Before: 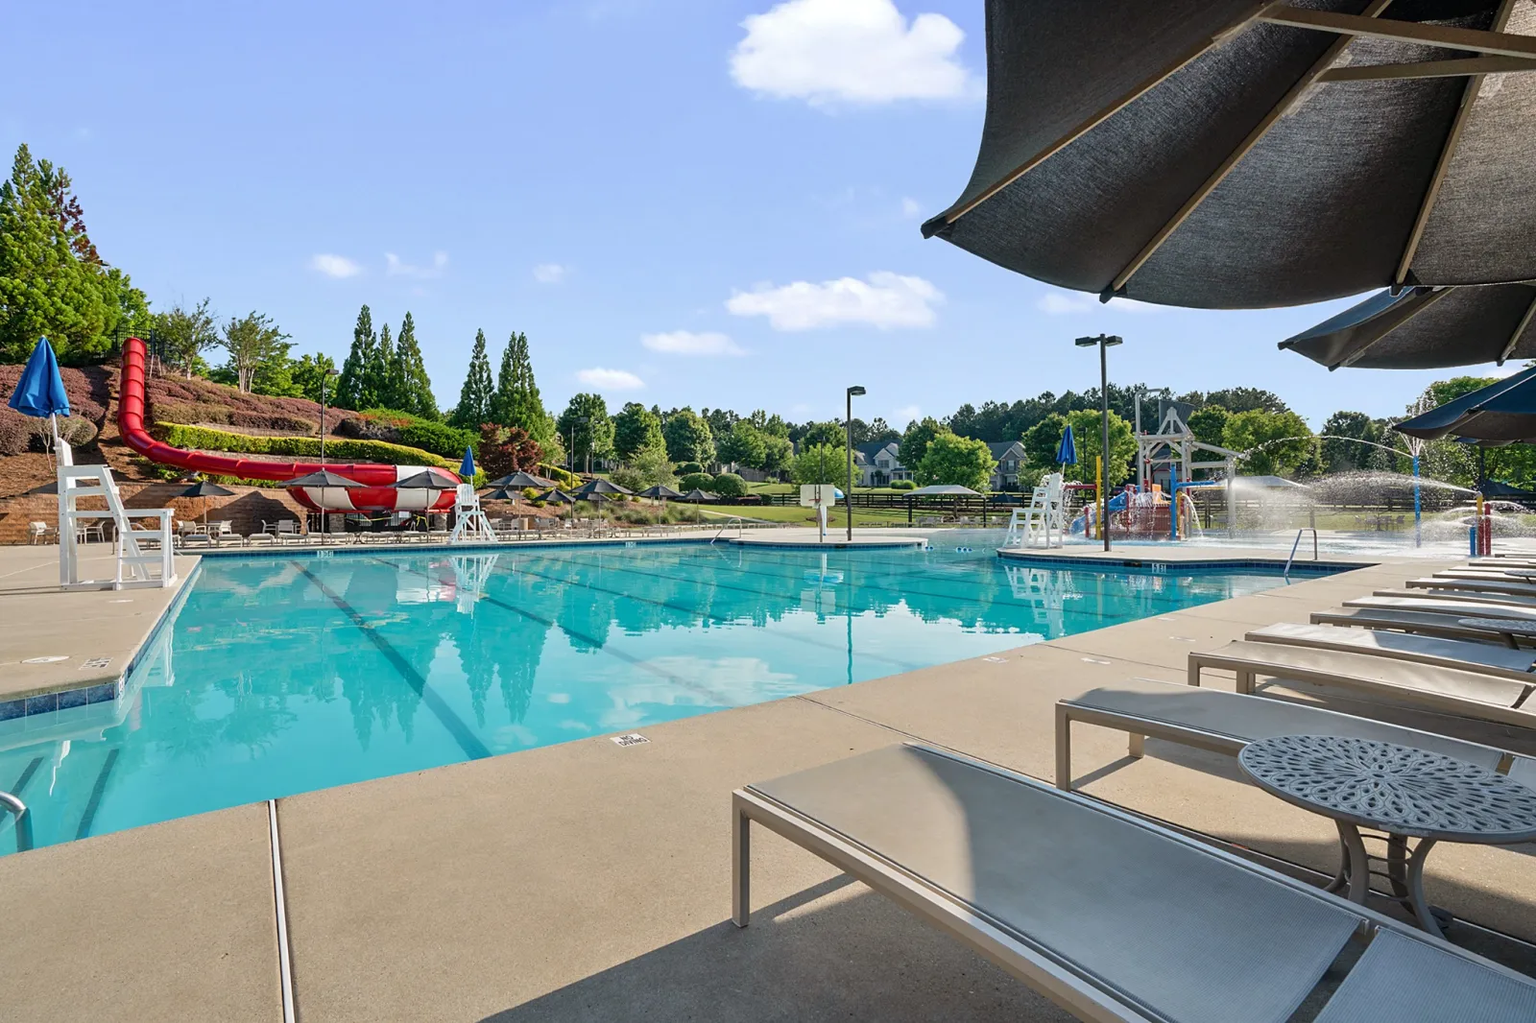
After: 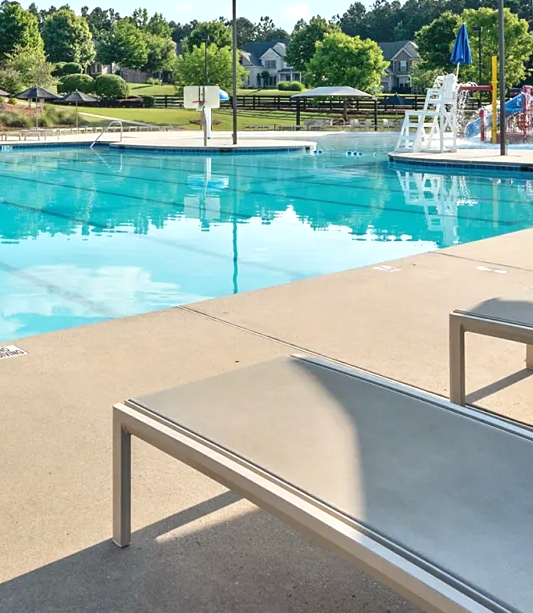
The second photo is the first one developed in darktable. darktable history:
crop: left 40.655%, top 39.341%, right 25.975%, bottom 3.112%
exposure: black level correction 0, exposure 0.498 EV, compensate highlight preservation false
tone equalizer: smoothing diameter 24.78%, edges refinement/feathering 10.02, preserve details guided filter
